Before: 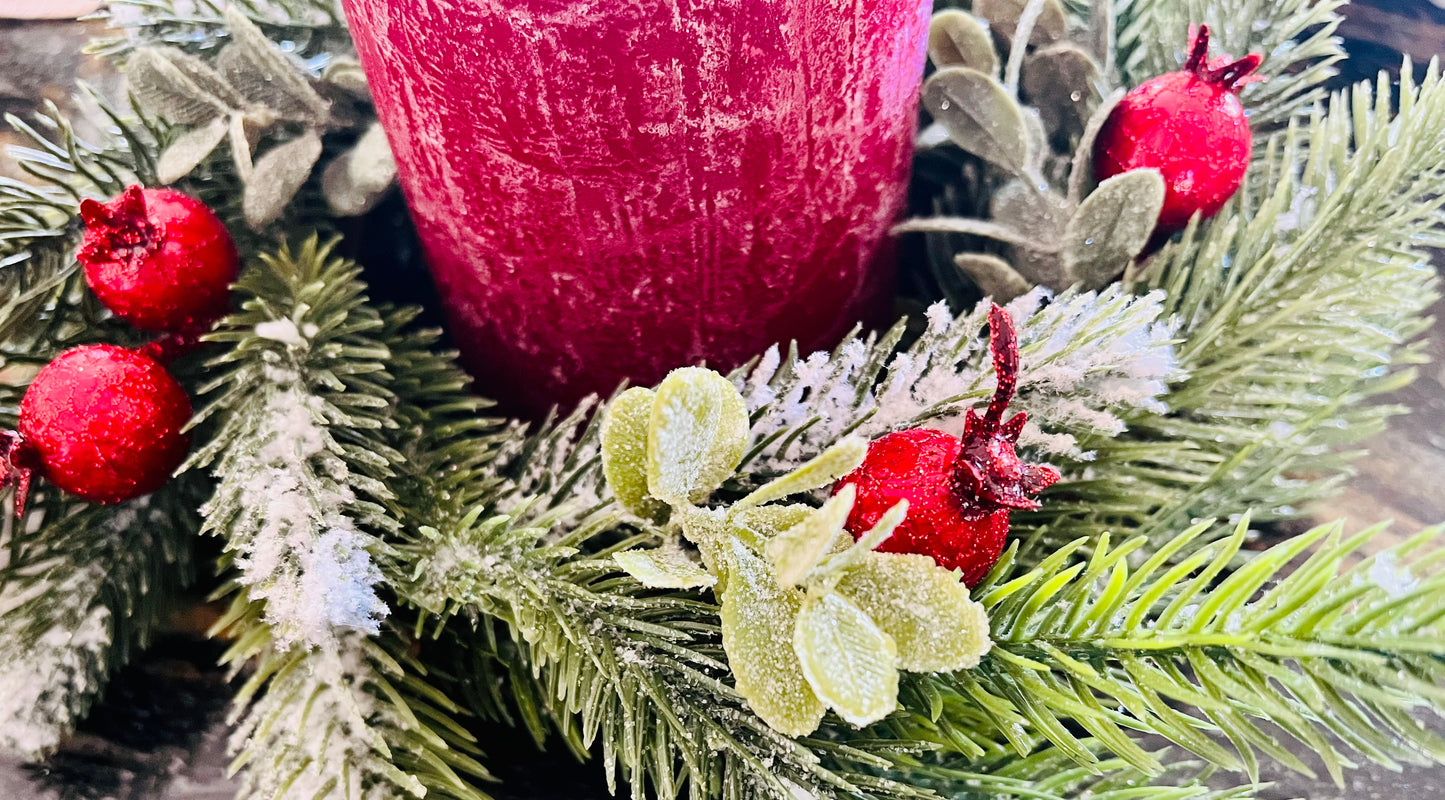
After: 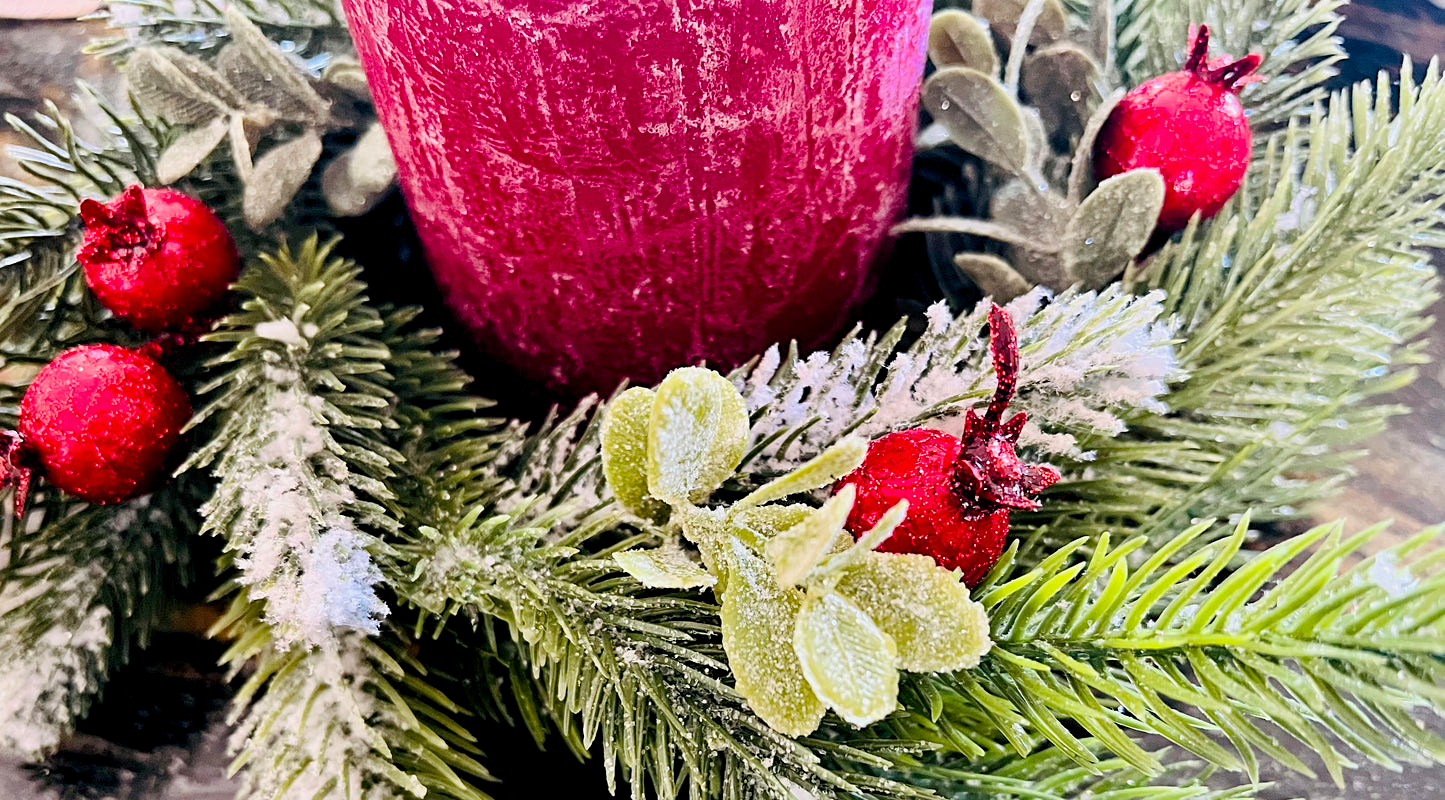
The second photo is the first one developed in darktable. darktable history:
sharpen: amount 0.203
color balance rgb: global offset › luminance -0.51%, linear chroma grading › shadows -7.466%, linear chroma grading › highlights -6.909%, linear chroma grading › global chroma -10.342%, linear chroma grading › mid-tones -8.255%, perceptual saturation grading › global saturation 29.709%, global vibrance 20%
